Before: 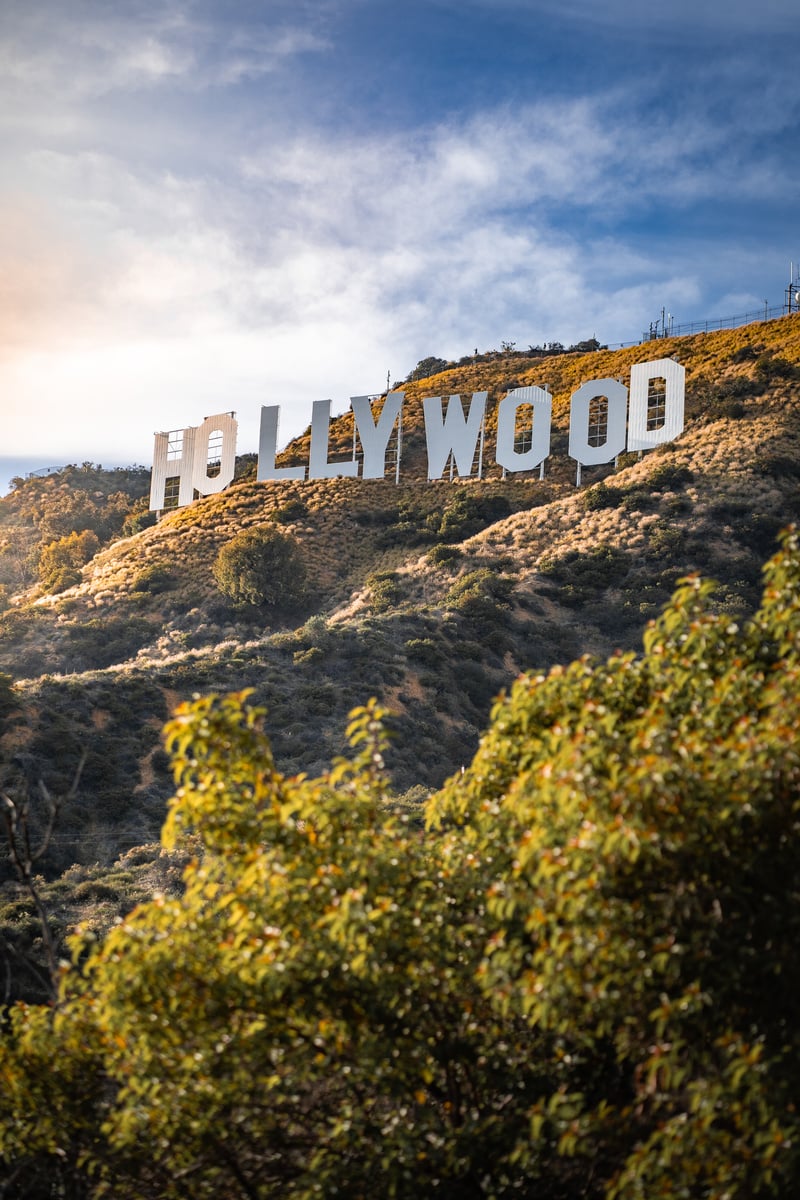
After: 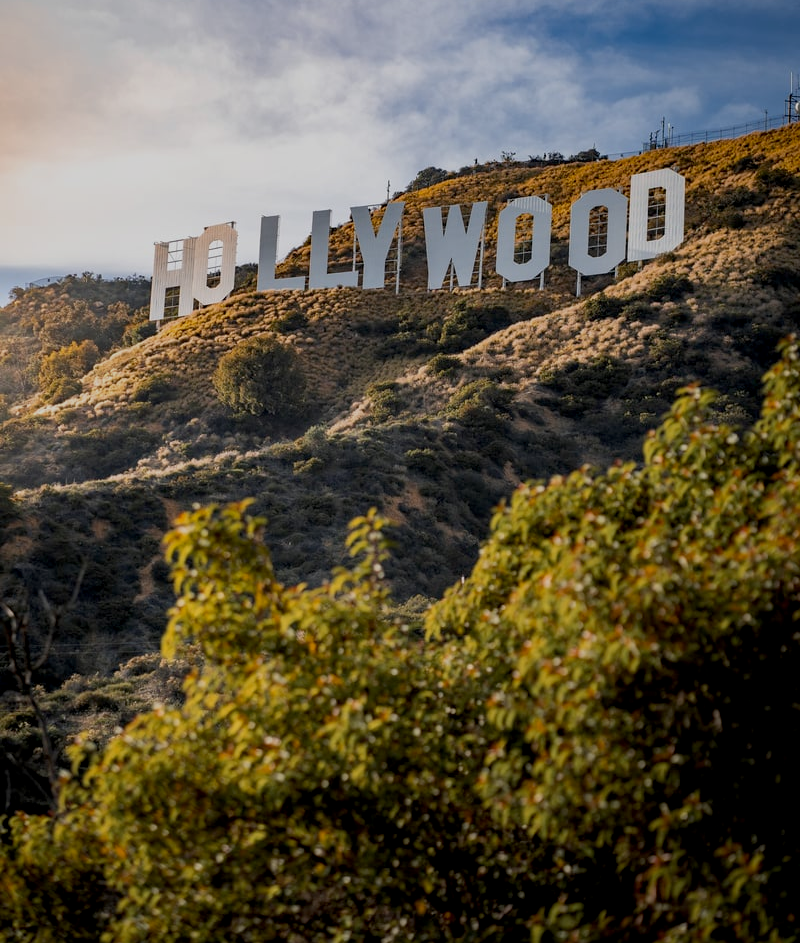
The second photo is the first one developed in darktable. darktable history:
crop and rotate: top 15.855%, bottom 5.498%
tone equalizer: on, module defaults
exposure: black level correction 0.009, exposure -0.655 EV, compensate highlight preservation false
